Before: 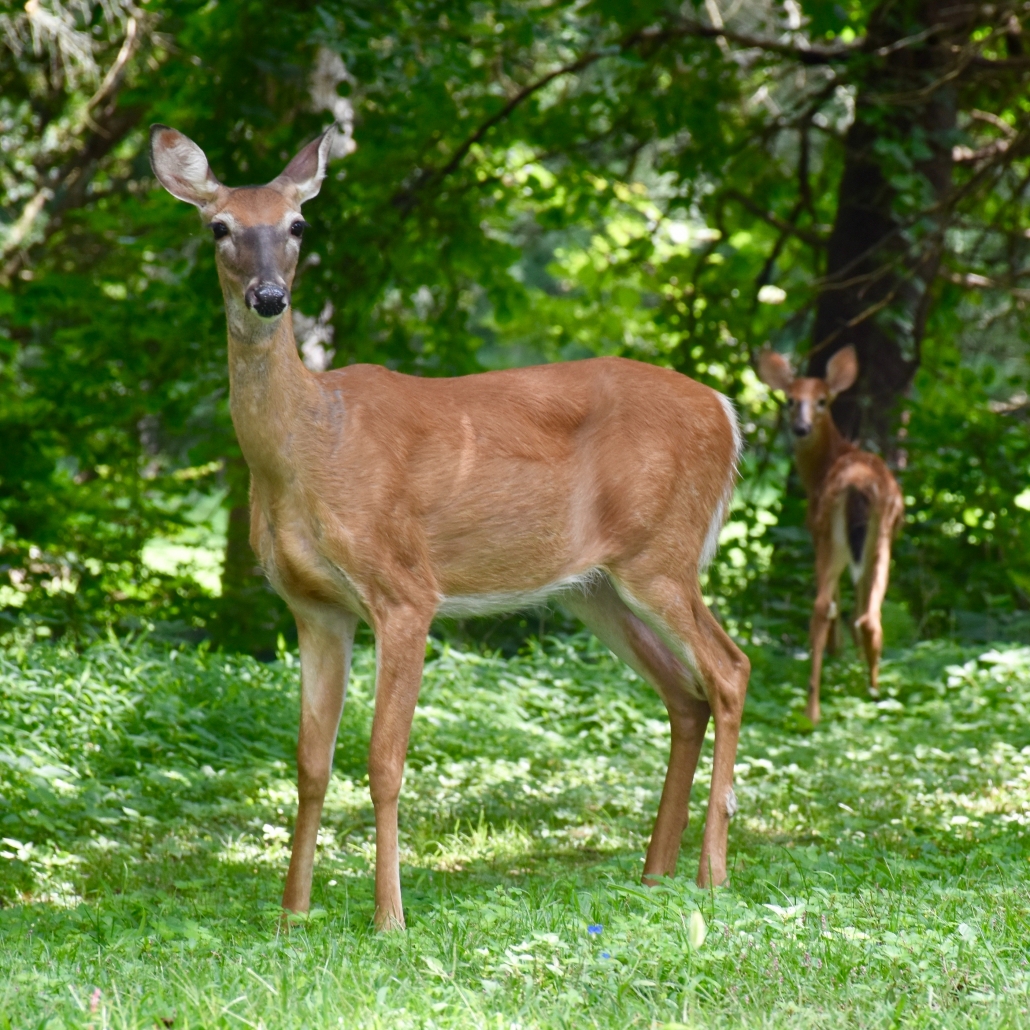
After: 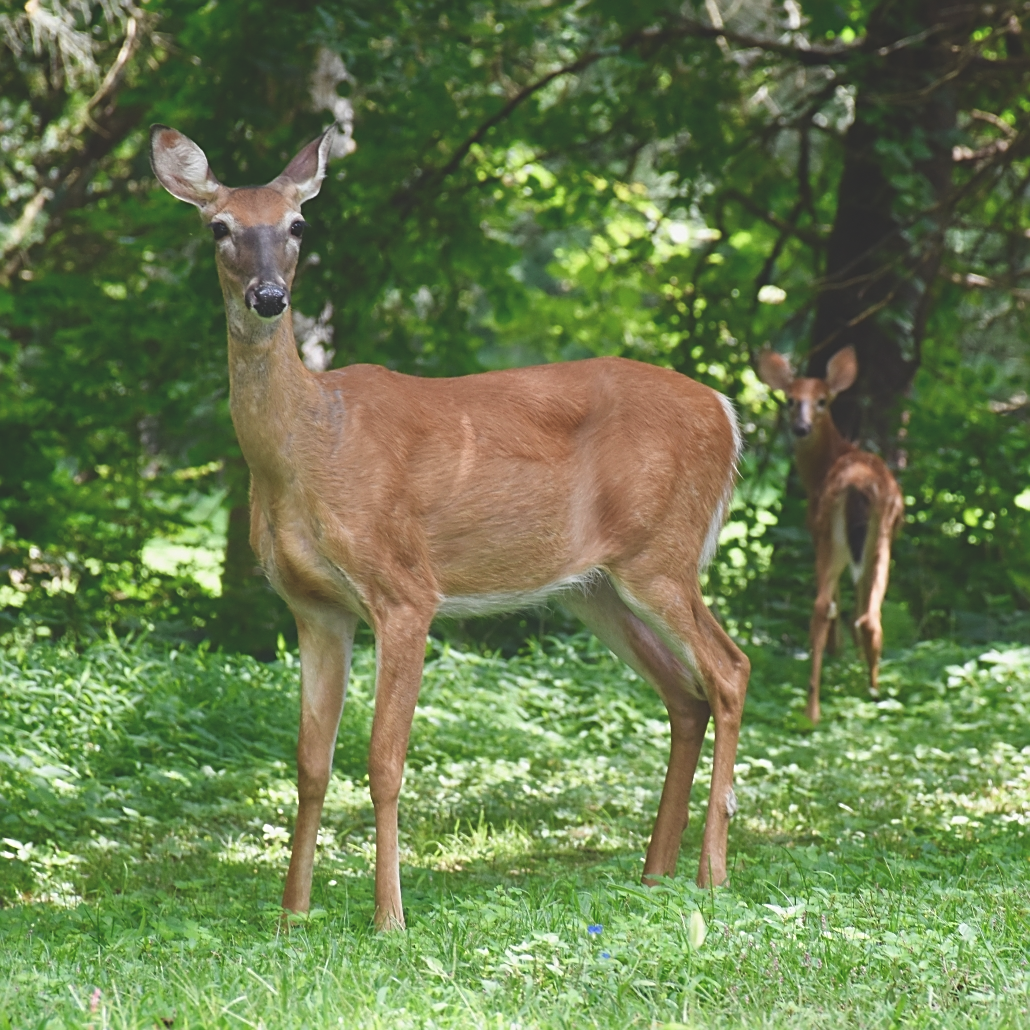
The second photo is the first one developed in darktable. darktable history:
exposure: black level correction -0.026, exposure -0.119 EV, compensate exposure bias true, compensate highlight preservation false
sharpen: amount 0.493
